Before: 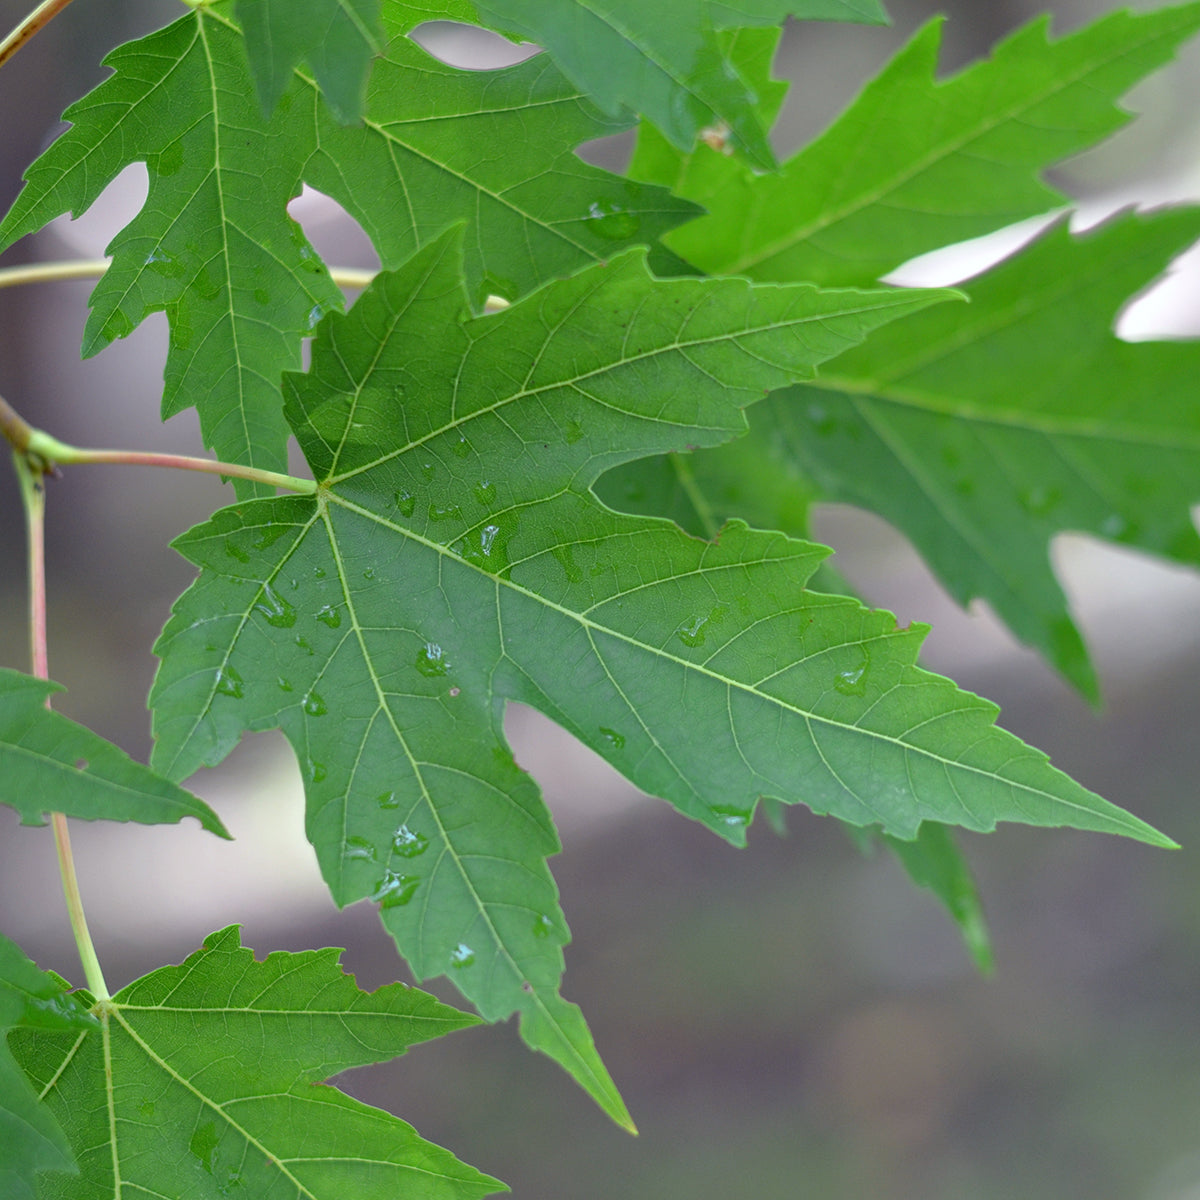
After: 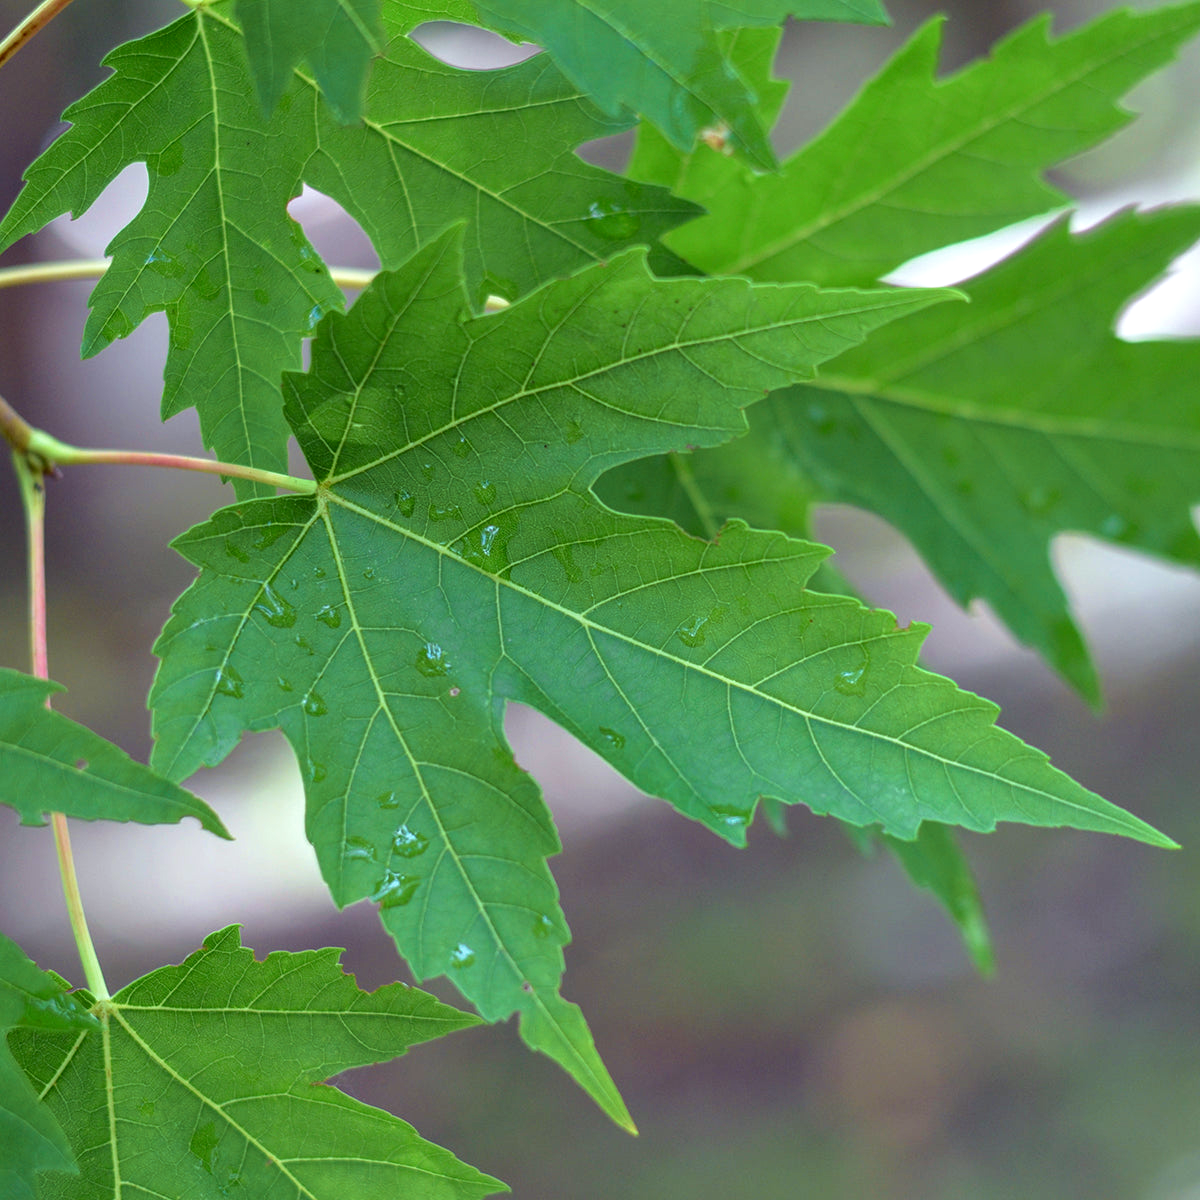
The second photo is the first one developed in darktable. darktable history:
color correction: highlights a* -2.98, highlights b* -2.74, shadows a* 1.97, shadows b* 2.87
velvia: strength 44.37%
local contrast: on, module defaults
